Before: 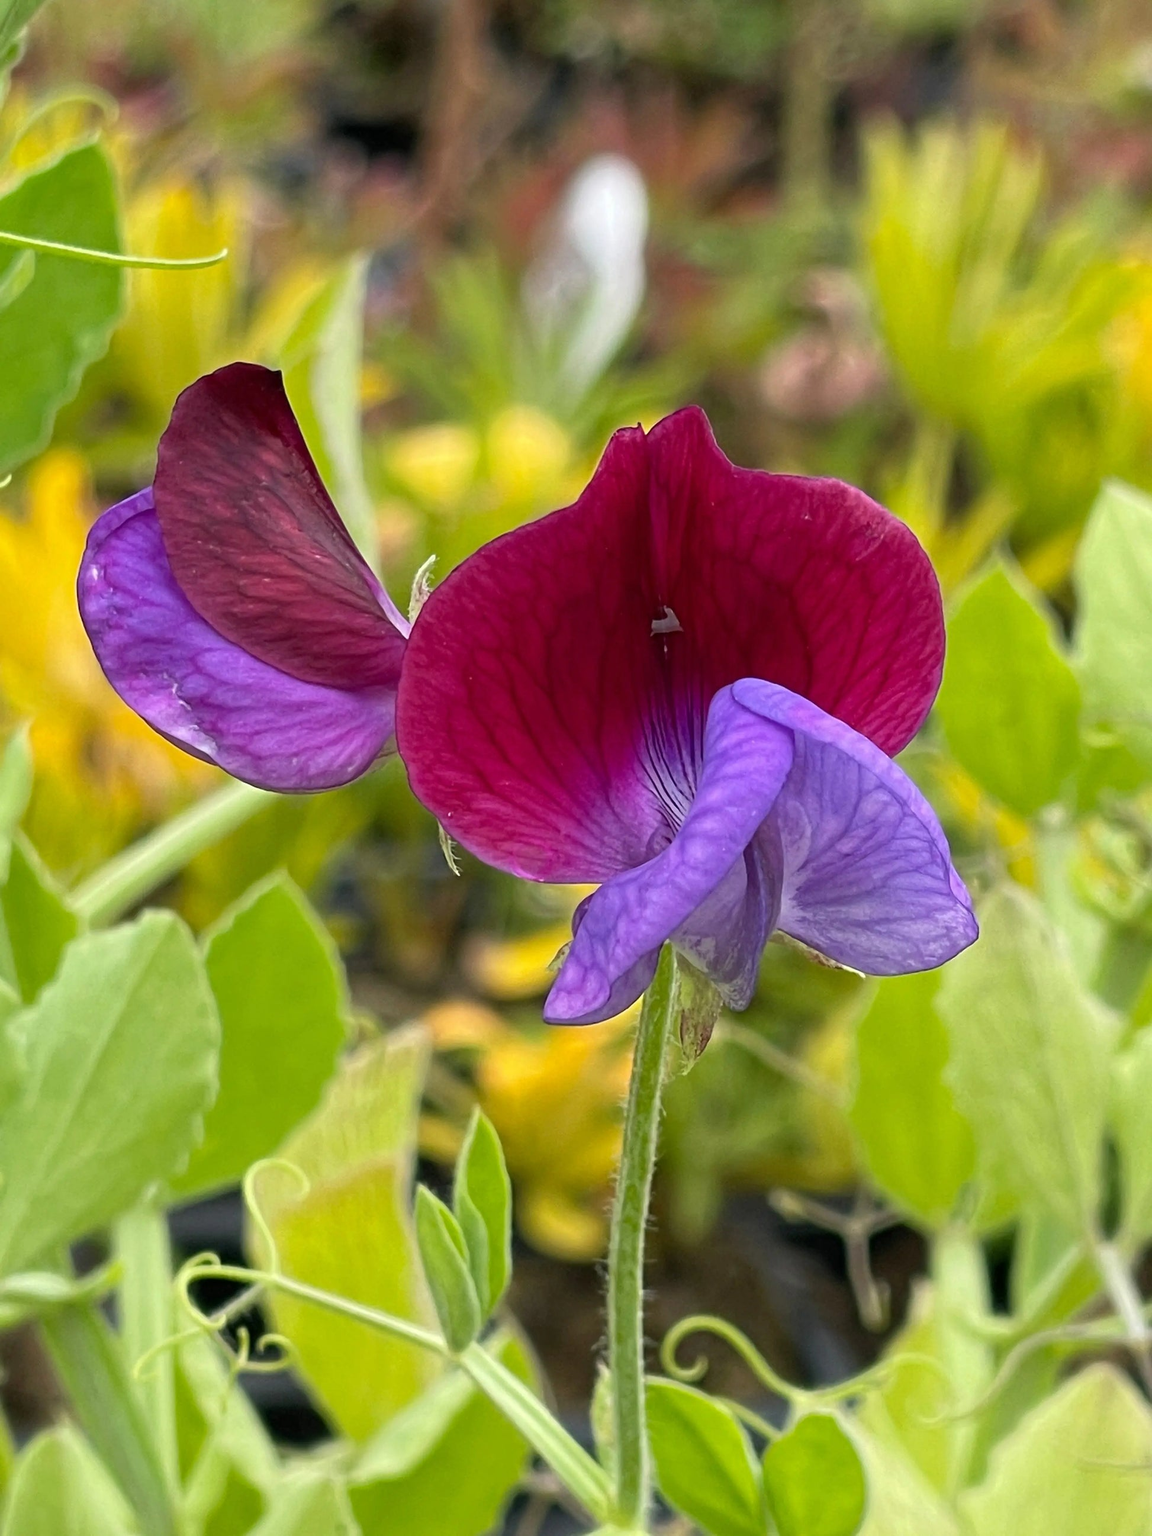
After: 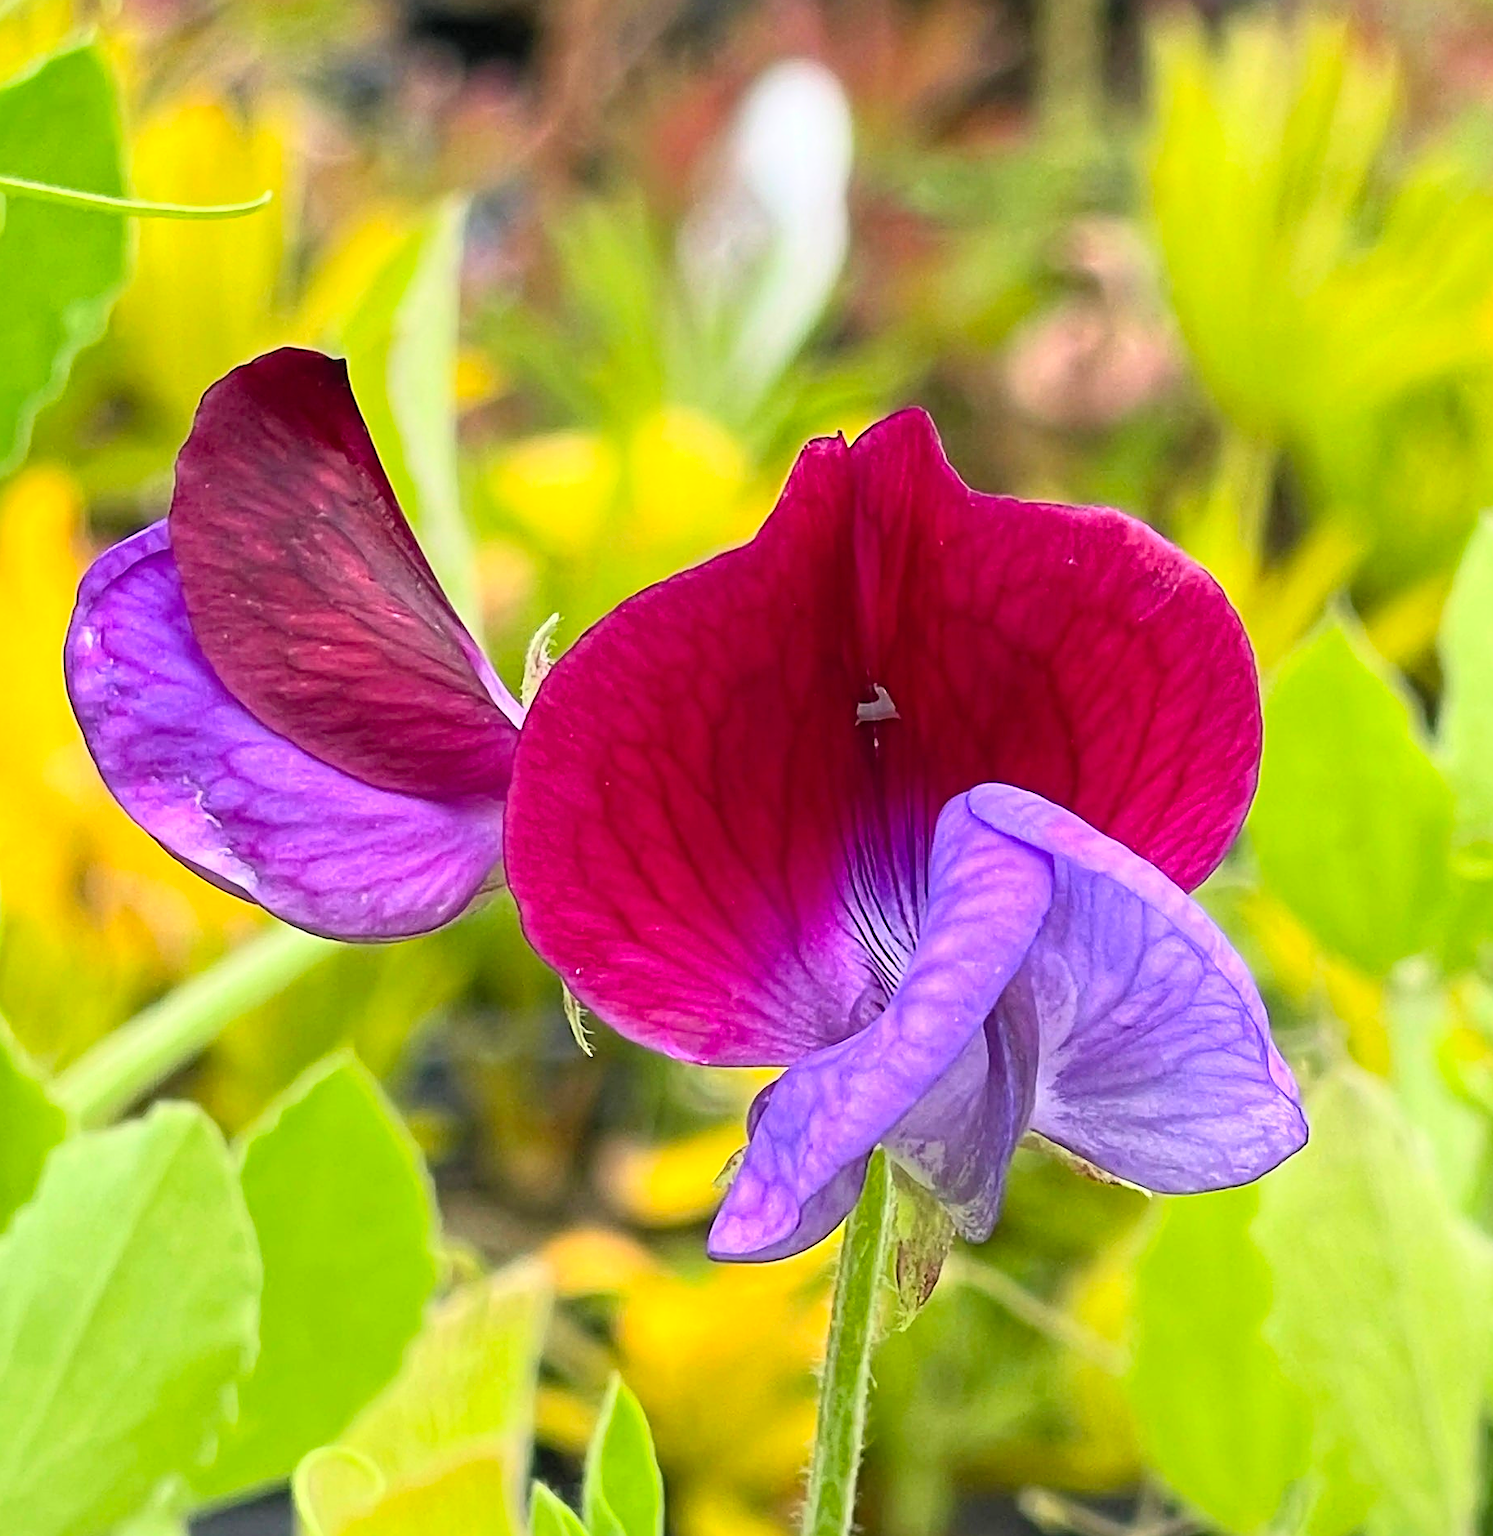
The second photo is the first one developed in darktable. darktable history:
contrast brightness saturation: contrast 0.238, brightness 0.244, saturation 0.372
sharpen: on, module defaults
levels: mode automatic, levels [0.036, 0.364, 0.827]
crop: left 2.69%, top 7.228%, right 3.369%, bottom 20.305%
